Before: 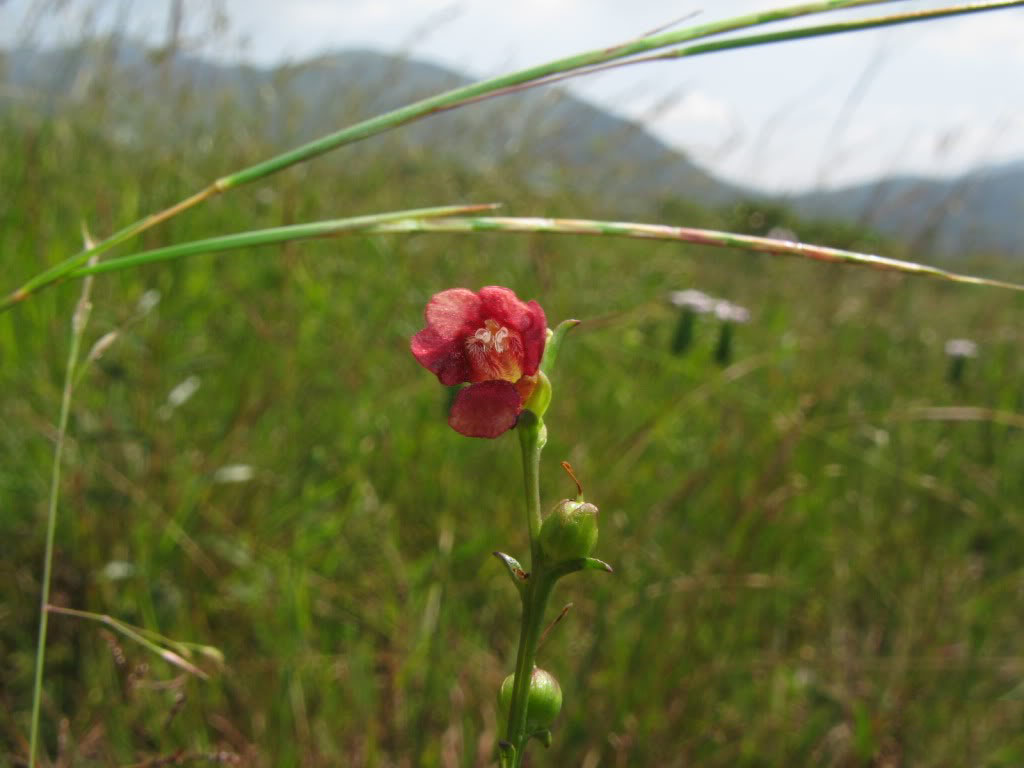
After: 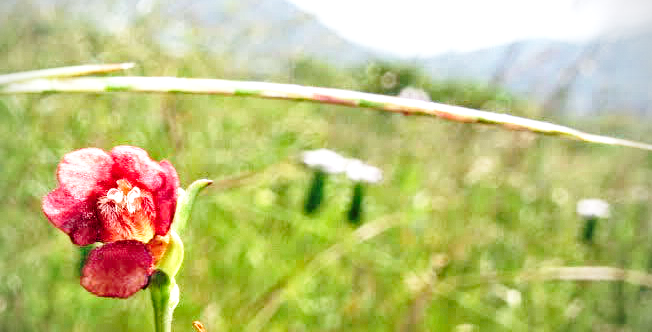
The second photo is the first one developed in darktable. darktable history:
color calibration: illuminant as shot in camera, x 0.358, y 0.373, temperature 4628.91 K
contrast equalizer: octaves 7, y [[0.5, 0.542, 0.583, 0.625, 0.667, 0.708], [0.5 ×6], [0.5 ×6], [0 ×6], [0 ×6]]
levels: levels [0, 0.498, 0.996]
exposure: black level correction 0, exposure 1.1 EV, compensate highlight preservation false
vignetting: on, module defaults
crop: left 36.005%, top 18.293%, right 0.31%, bottom 38.444%
base curve: curves: ch0 [(0, 0) (0.028, 0.03) (0.121, 0.232) (0.46, 0.748) (0.859, 0.968) (1, 1)], preserve colors none
